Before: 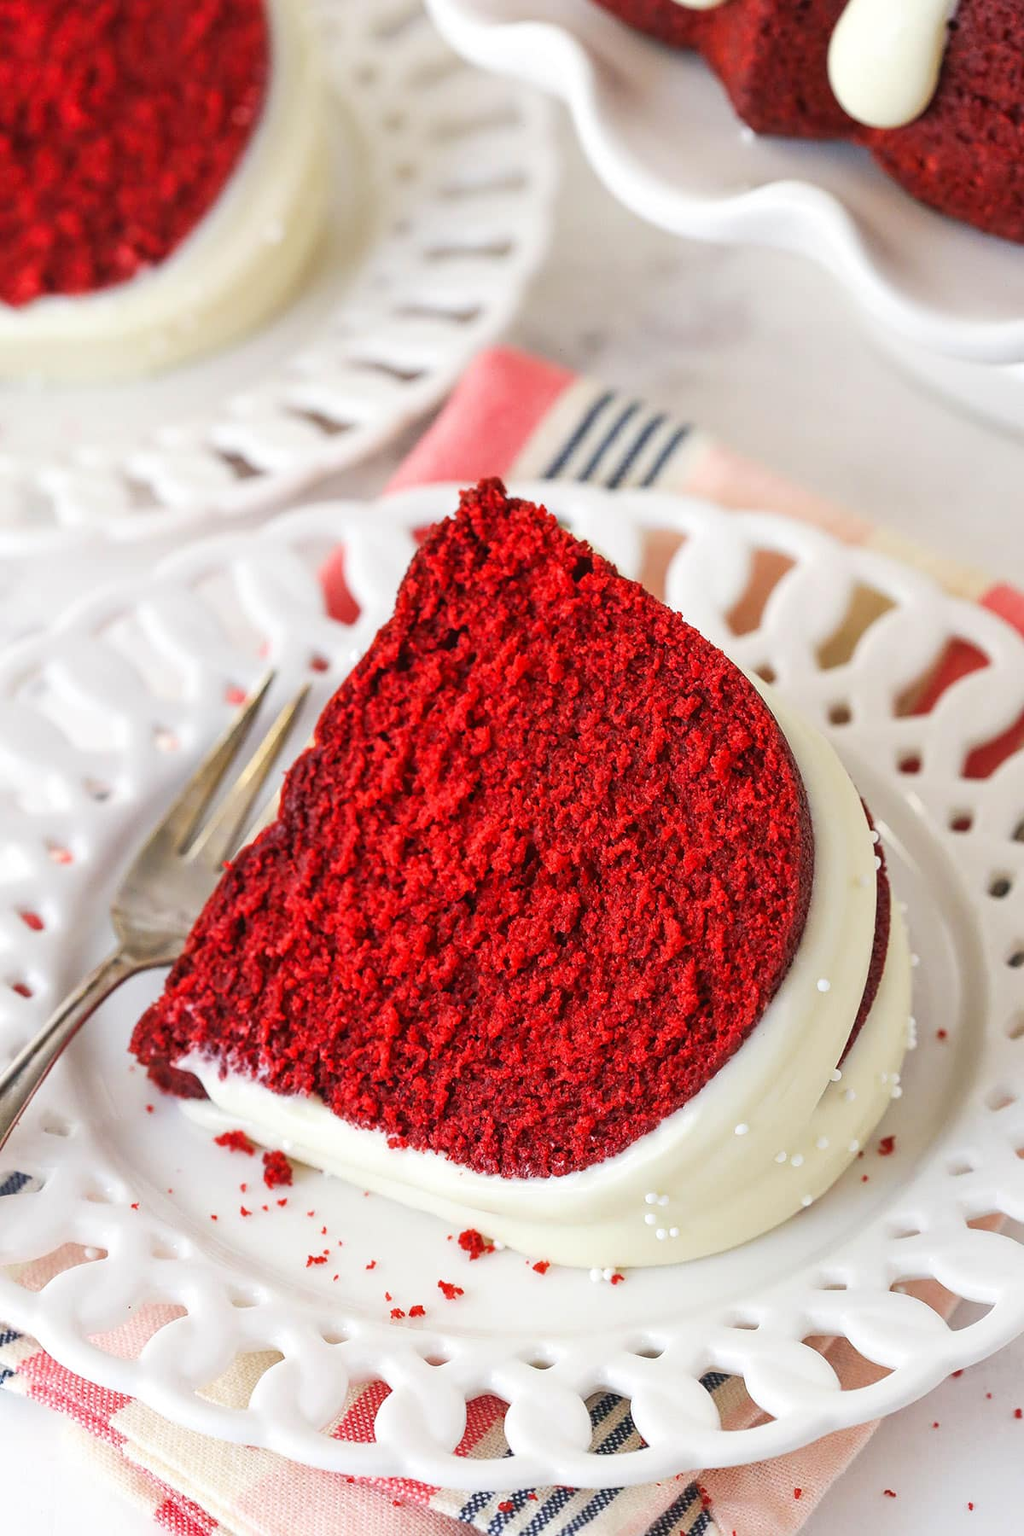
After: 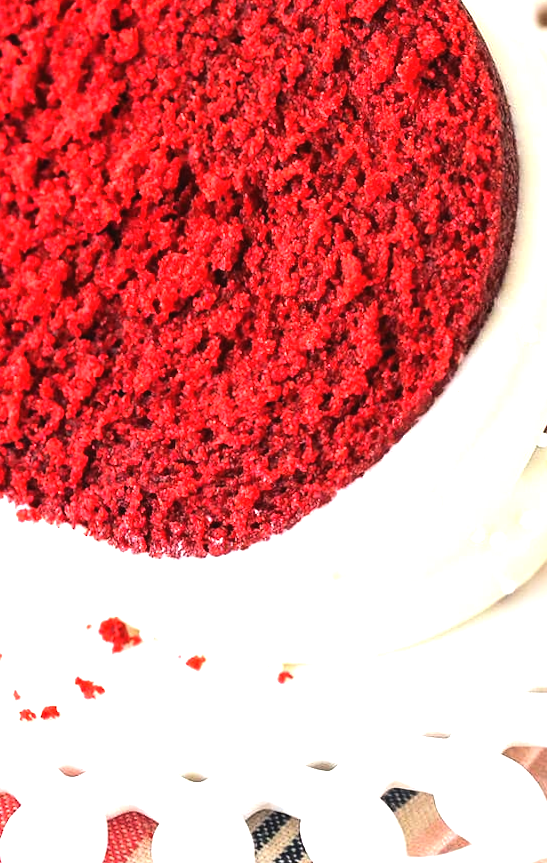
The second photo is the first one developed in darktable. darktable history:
color zones: curves: ch0 [(0, 0.5) (0.143, 0.5) (0.286, 0.5) (0.429, 0.5) (0.571, 0.5) (0.714, 0.476) (0.857, 0.5) (1, 0.5)]; ch2 [(0, 0.5) (0.143, 0.5) (0.286, 0.5) (0.429, 0.5) (0.571, 0.5) (0.714, 0.487) (0.857, 0.5) (1, 0.5)]
exposure: black level correction -0.002, exposure 0.54 EV, compensate highlight preservation false
rotate and perspective: rotation 0.192°, lens shift (horizontal) -0.015, crop left 0.005, crop right 0.996, crop top 0.006, crop bottom 0.99
color balance: mode lift, gamma, gain (sRGB)
crop: left 35.976%, top 45.819%, right 18.162%, bottom 5.807%
tone equalizer: -8 EV -0.75 EV, -7 EV -0.7 EV, -6 EV -0.6 EV, -5 EV -0.4 EV, -3 EV 0.4 EV, -2 EV 0.6 EV, -1 EV 0.7 EV, +0 EV 0.75 EV, edges refinement/feathering 500, mask exposure compensation -1.57 EV, preserve details no
